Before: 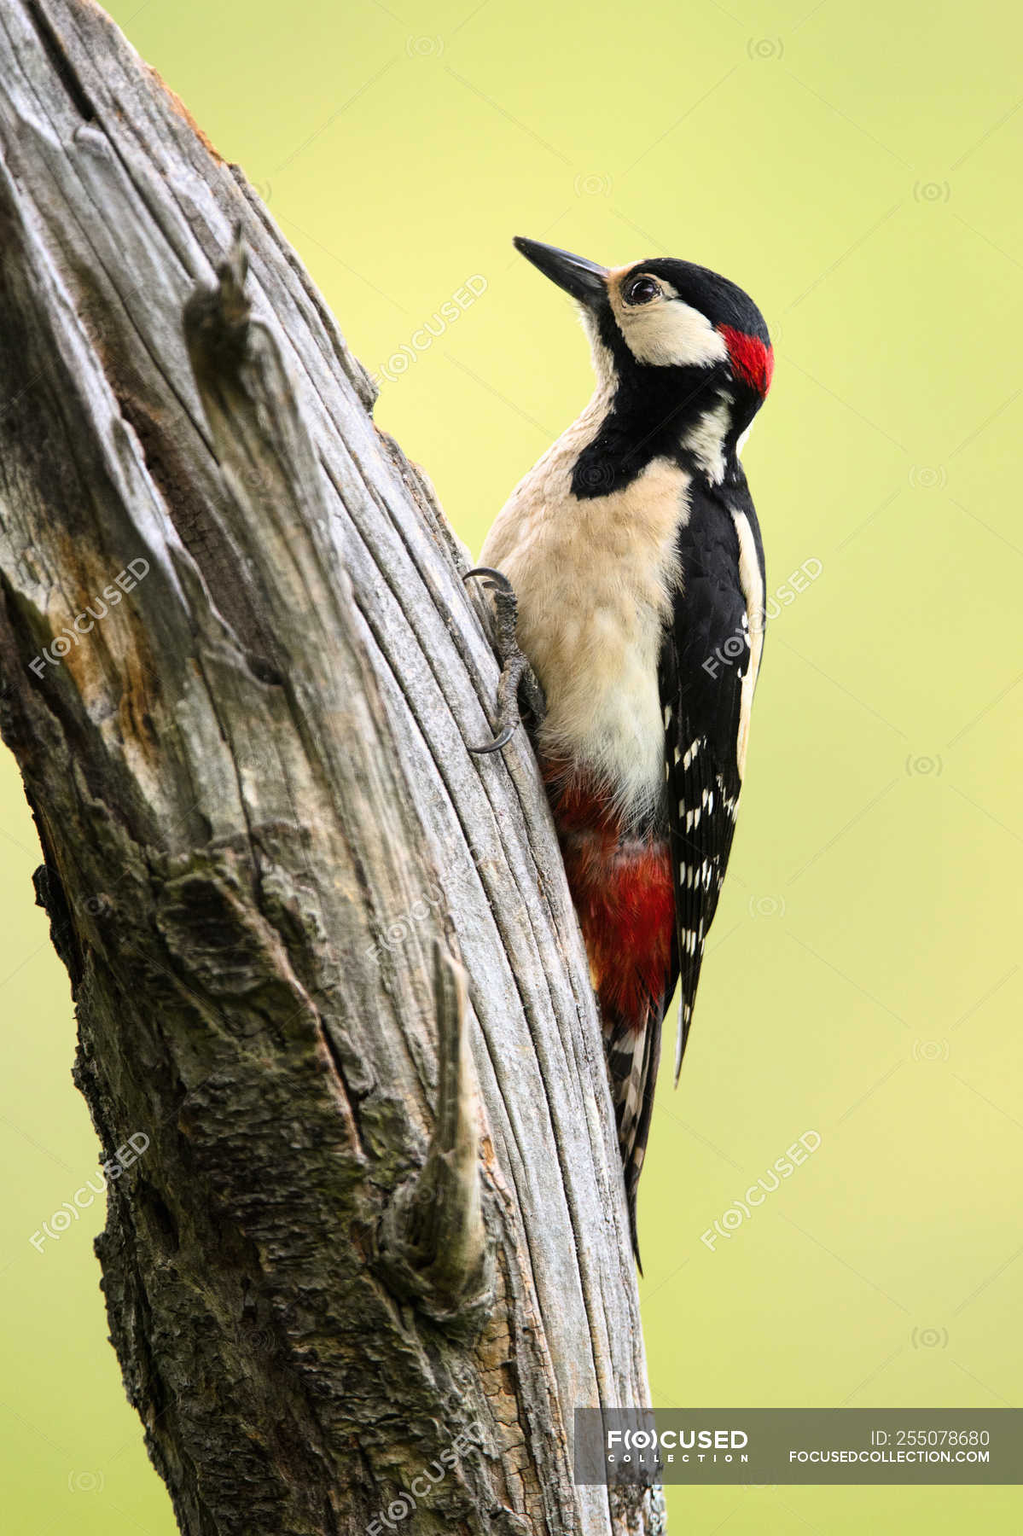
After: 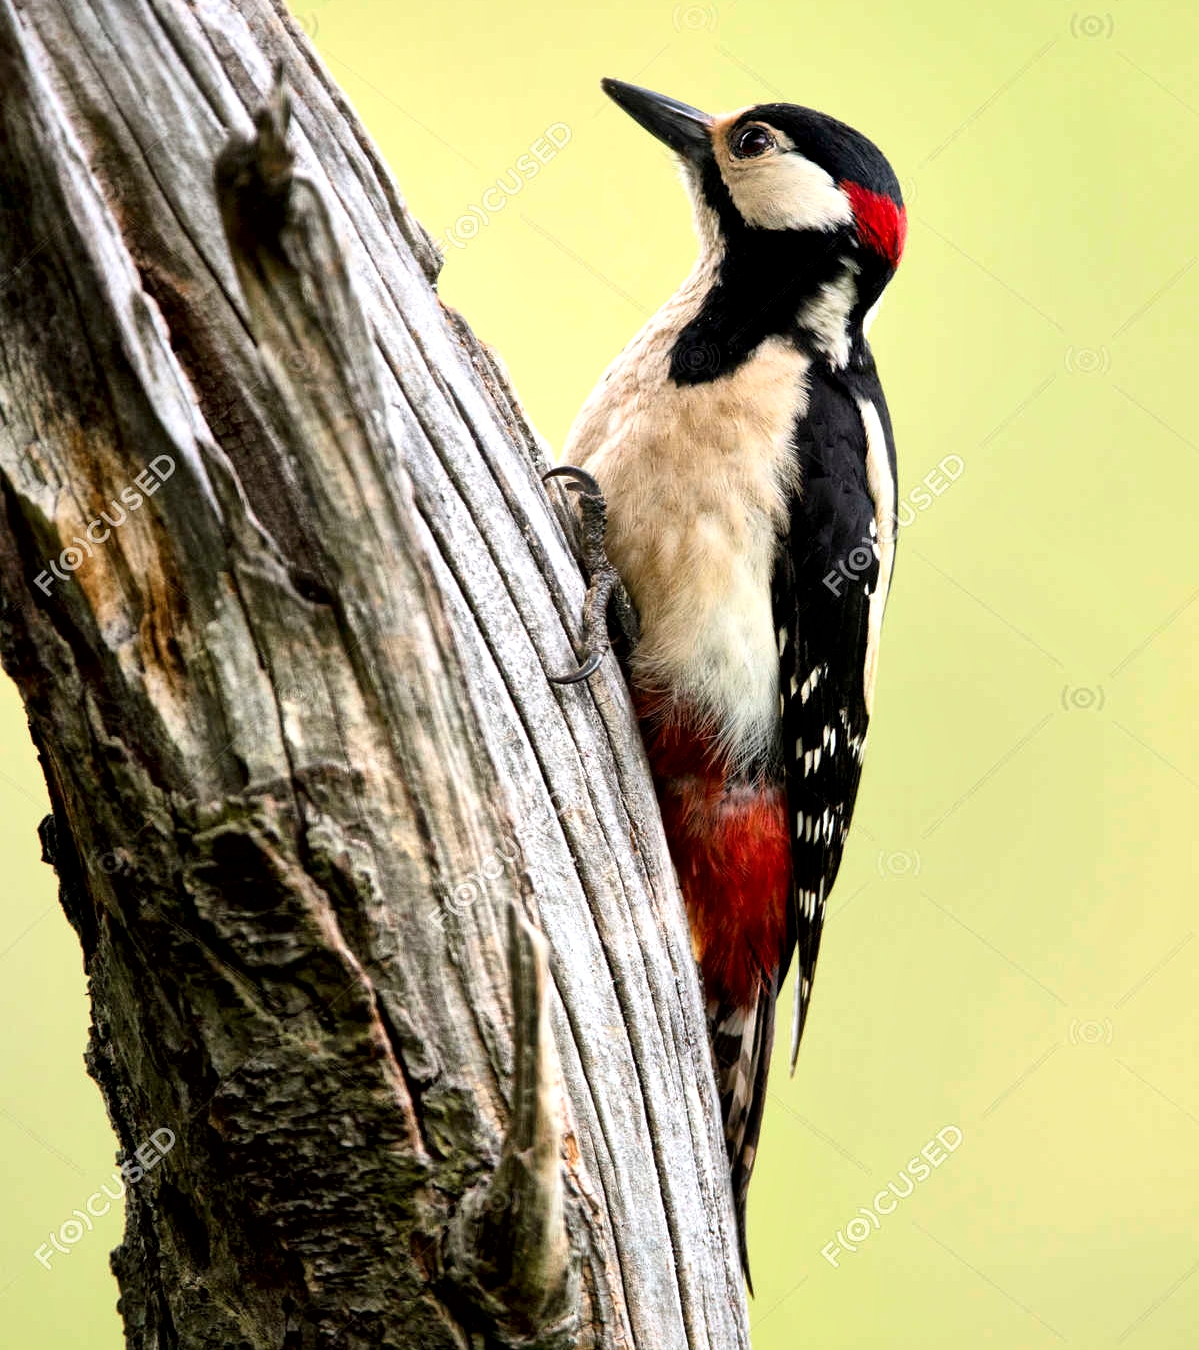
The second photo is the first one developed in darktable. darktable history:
local contrast: mode bilateral grid, contrast 70, coarseness 74, detail 181%, midtone range 0.2
shadows and highlights: shadows -30.3, highlights 29.64, shadows color adjustment 99.13%, highlights color adjustment 0.348%
crop: top 11.059%, bottom 13.912%
